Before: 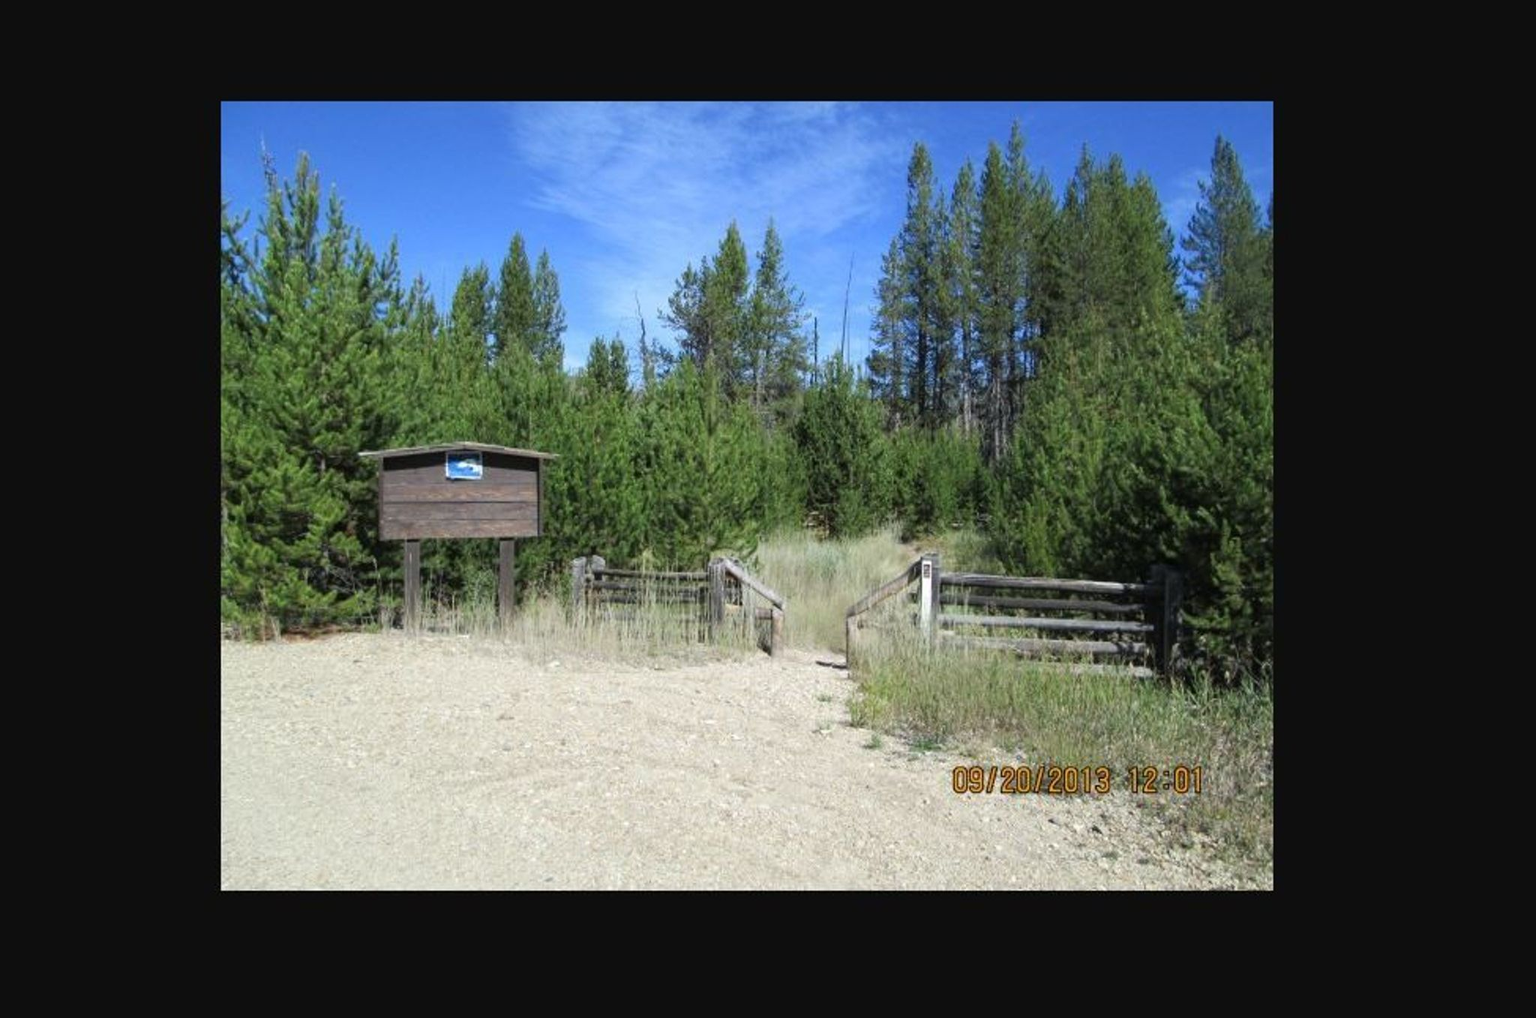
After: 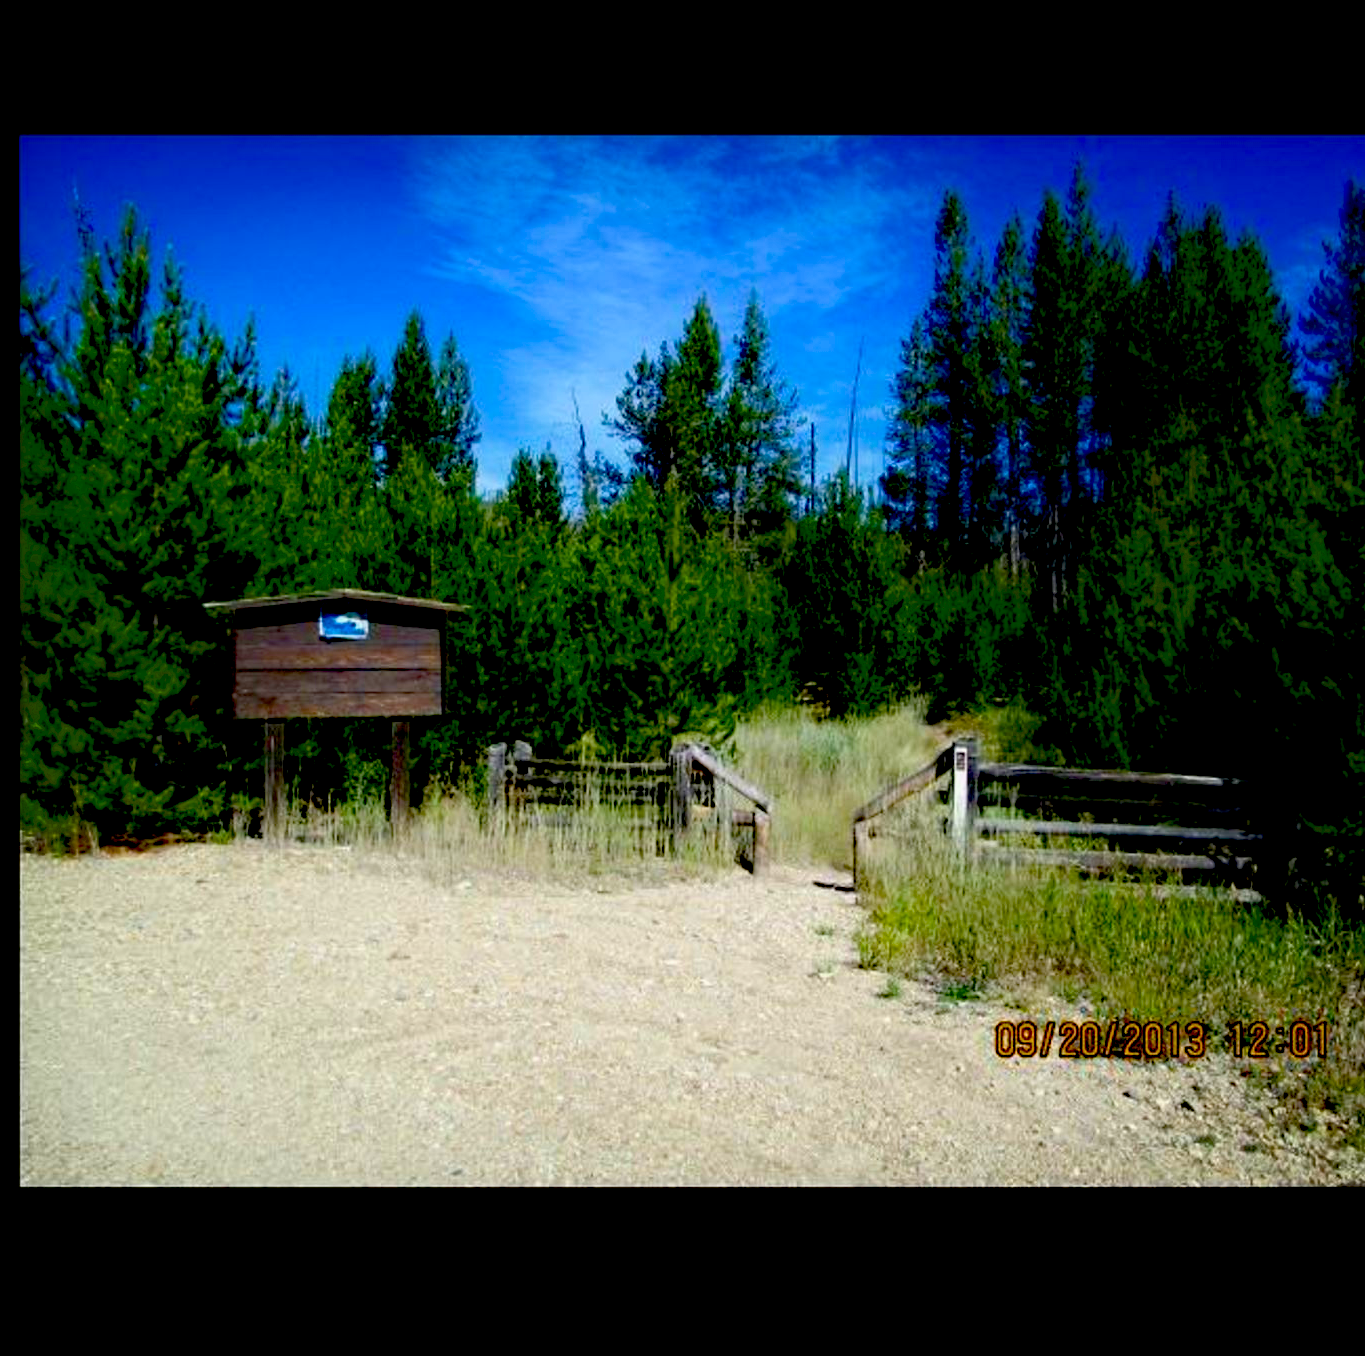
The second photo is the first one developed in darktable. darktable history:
crop and rotate: left 13.457%, right 19.873%
exposure: black level correction 0.1, exposure -0.089 EV, compensate highlight preservation false
velvia: strength 31.94%, mid-tones bias 0.201
shadows and highlights: shadows -25.37, highlights 51.21, shadows color adjustment 99.13%, highlights color adjustment 0.245%, soften with gaussian
